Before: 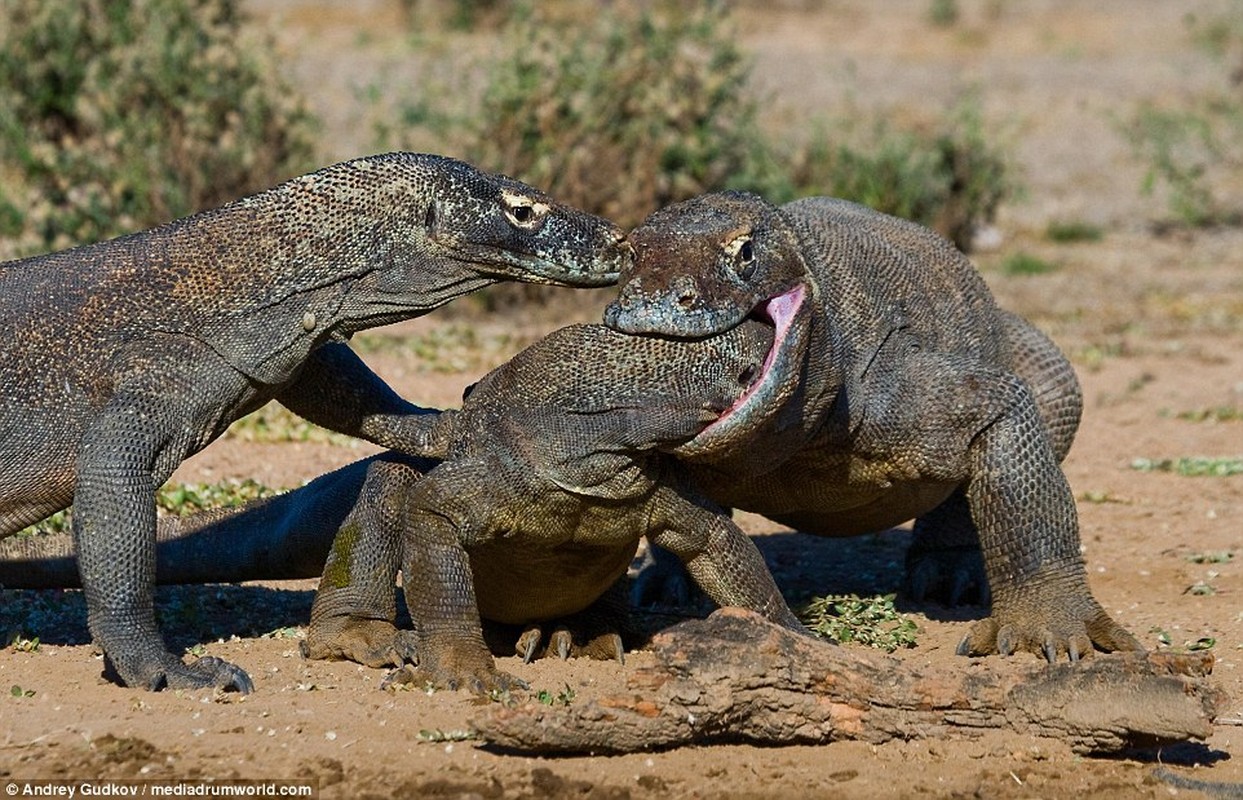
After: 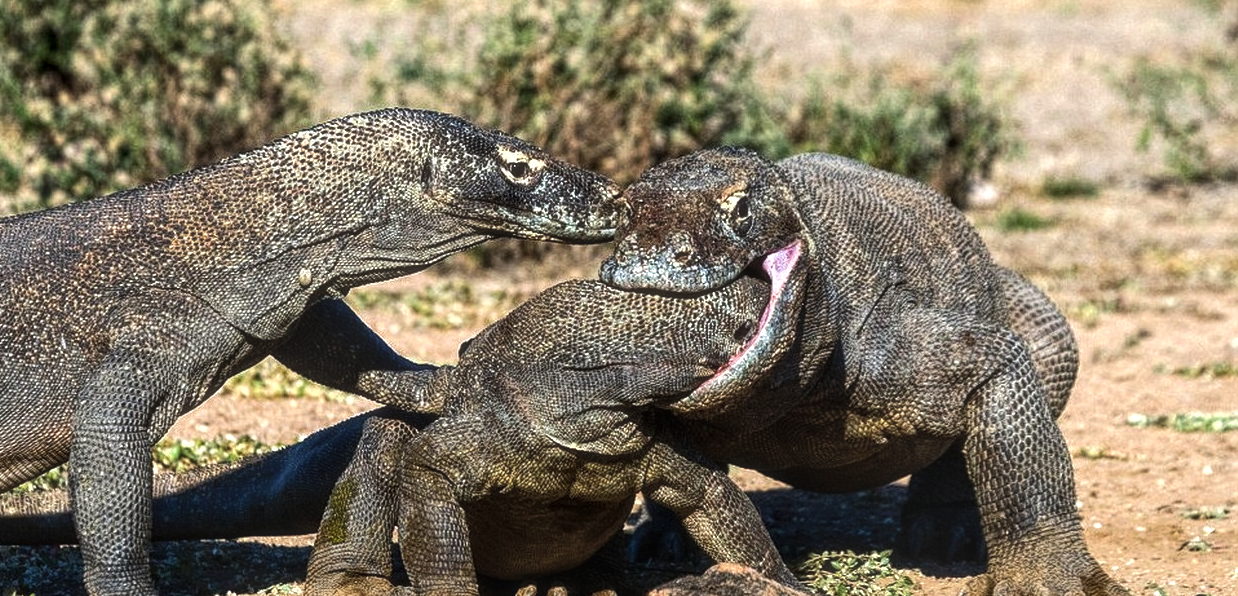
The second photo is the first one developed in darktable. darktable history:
crop: left 0.366%, top 5.533%, bottom 19.905%
haze removal: strength -0.049, compatibility mode true, adaptive false
tone equalizer: -8 EV -1.05 EV, -7 EV -0.999 EV, -6 EV -0.864 EV, -5 EV -0.546 EV, -3 EV 0.59 EV, -2 EV 0.84 EV, -1 EV 0.996 EV, +0 EV 1.07 EV, edges refinement/feathering 500, mask exposure compensation -1.57 EV, preserve details no
local contrast: highlights 75%, shadows 55%, detail 176%, midtone range 0.213
